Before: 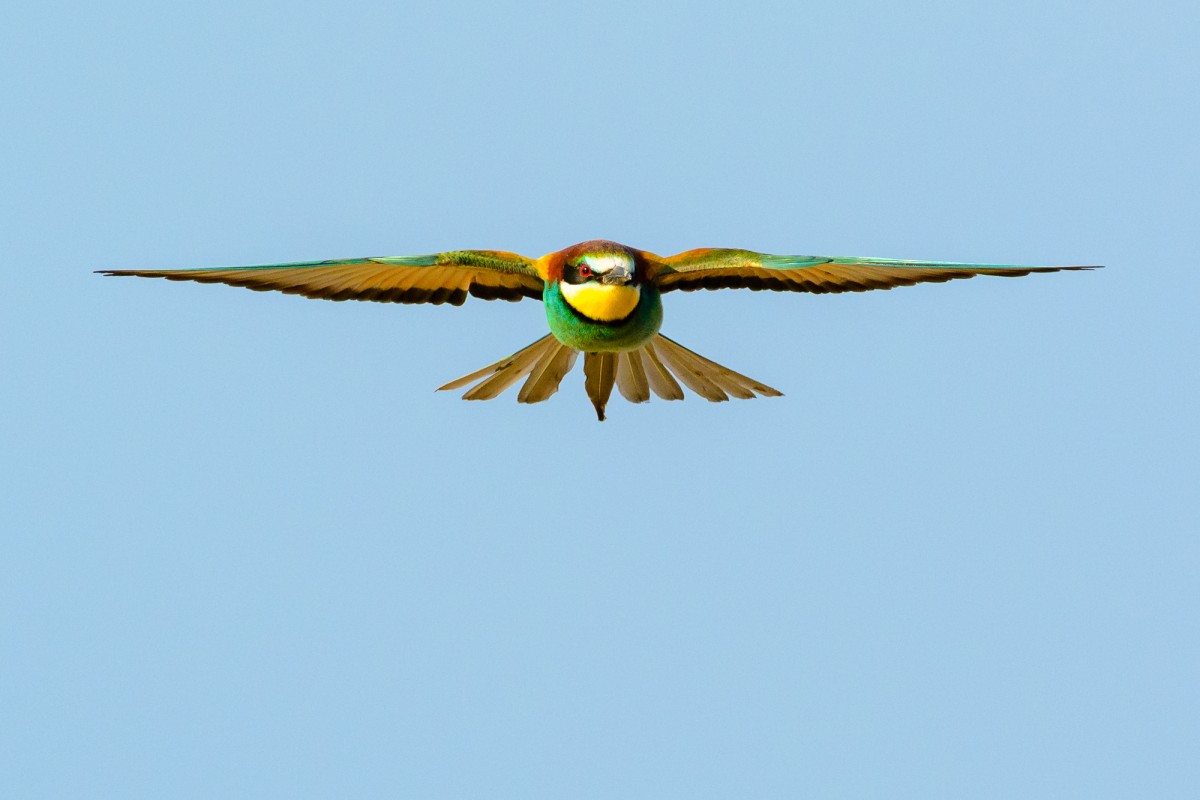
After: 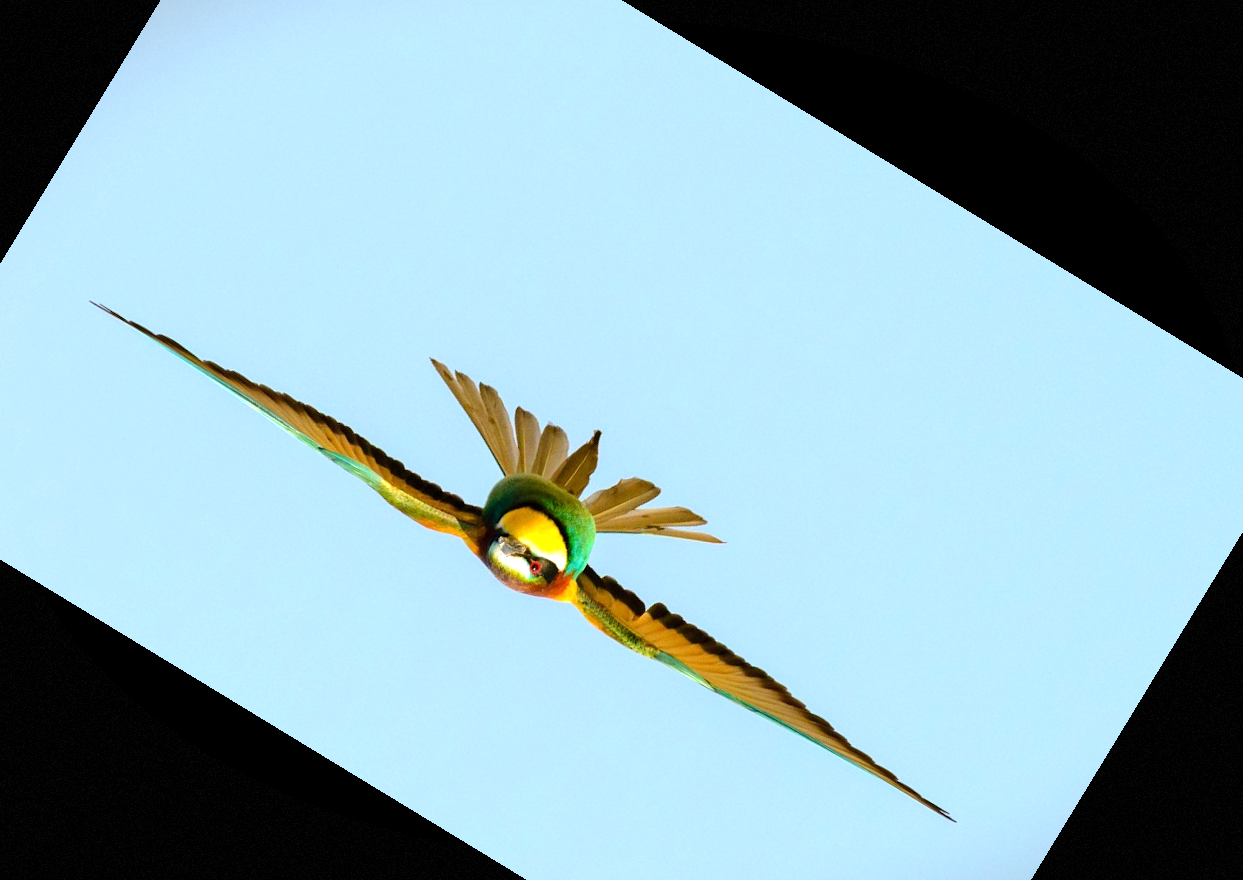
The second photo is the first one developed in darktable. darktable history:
vignetting: fall-off start 100%, brightness -0.406, saturation -0.3, width/height ratio 1.324, dithering 8-bit output, unbound false
exposure: exposure 0.507 EV, compensate highlight preservation false
crop and rotate: angle 148.68°, left 9.111%, top 15.603%, right 4.588%, bottom 17.041%
